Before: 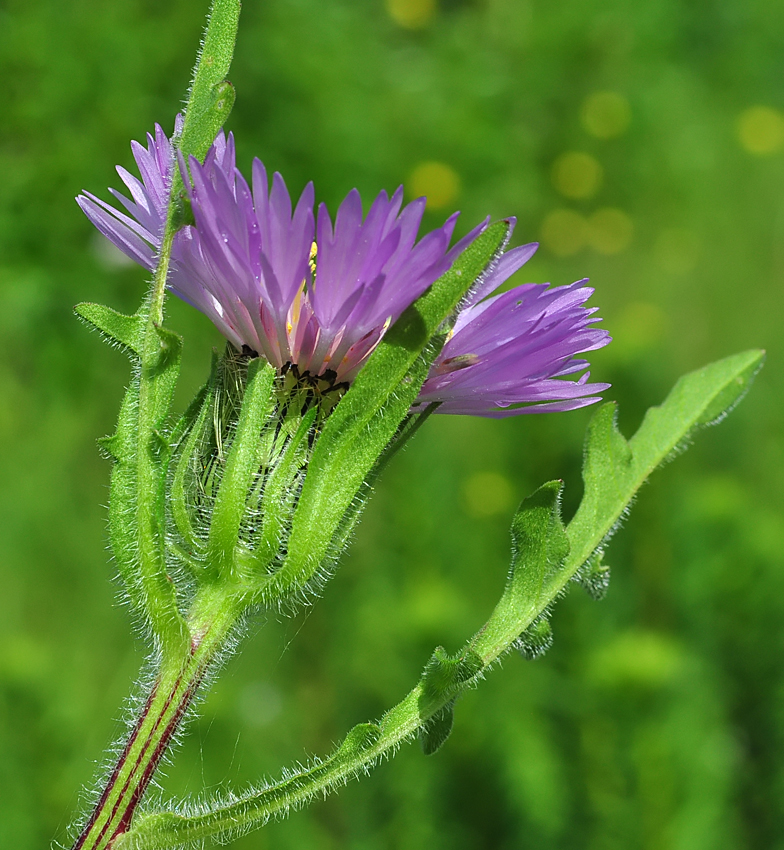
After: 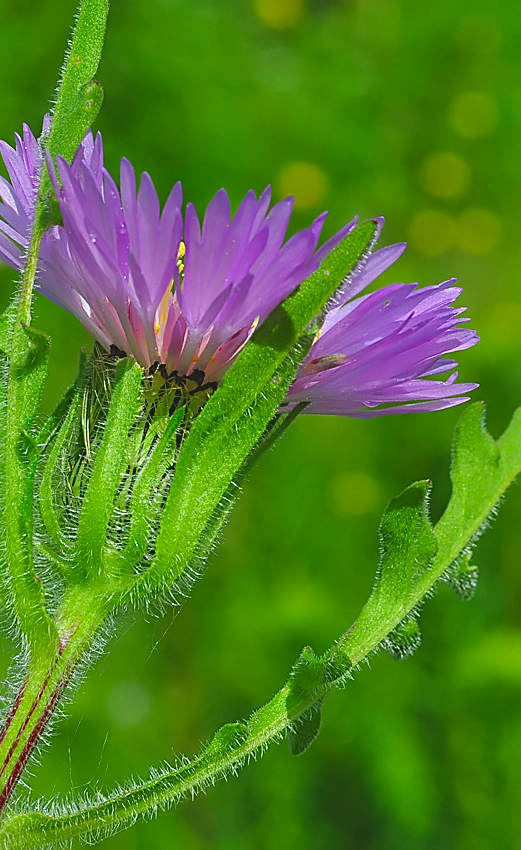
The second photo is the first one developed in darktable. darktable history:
crop: left 16.899%, right 16.556%
contrast brightness saturation: contrast -0.19, saturation 0.19
sharpen: on, module defaults
